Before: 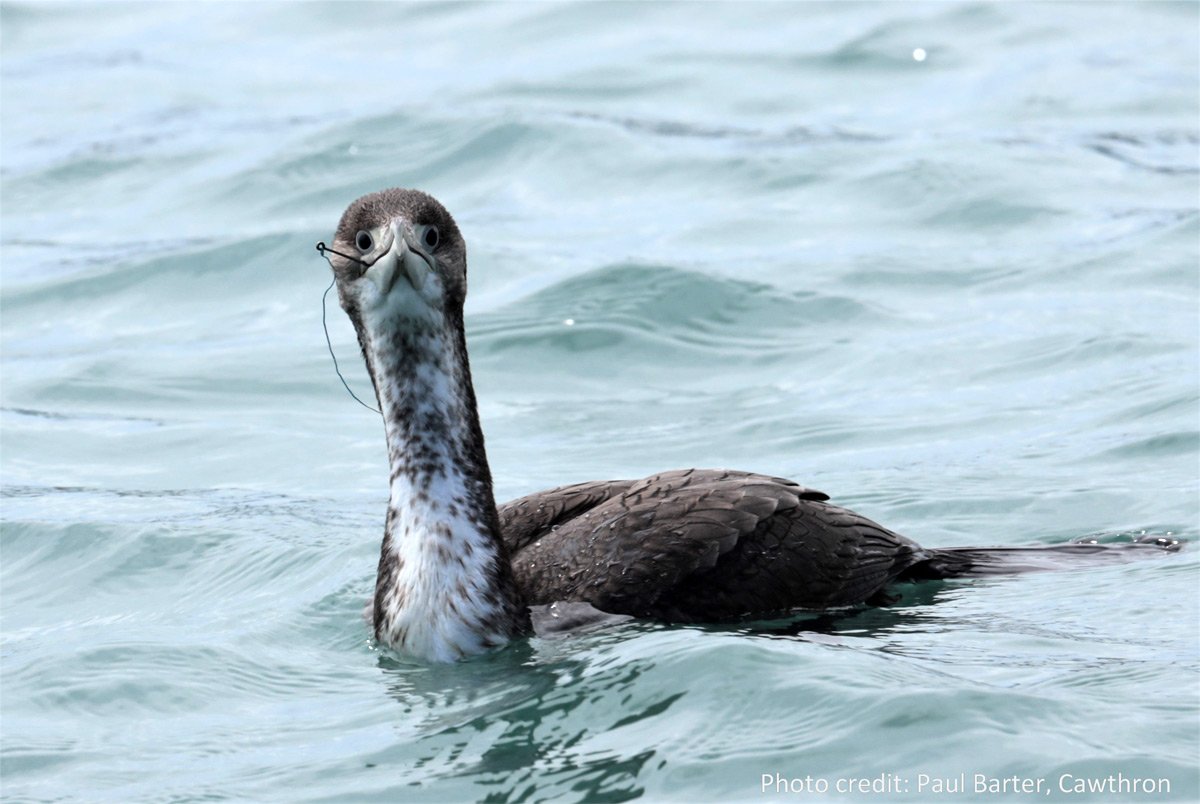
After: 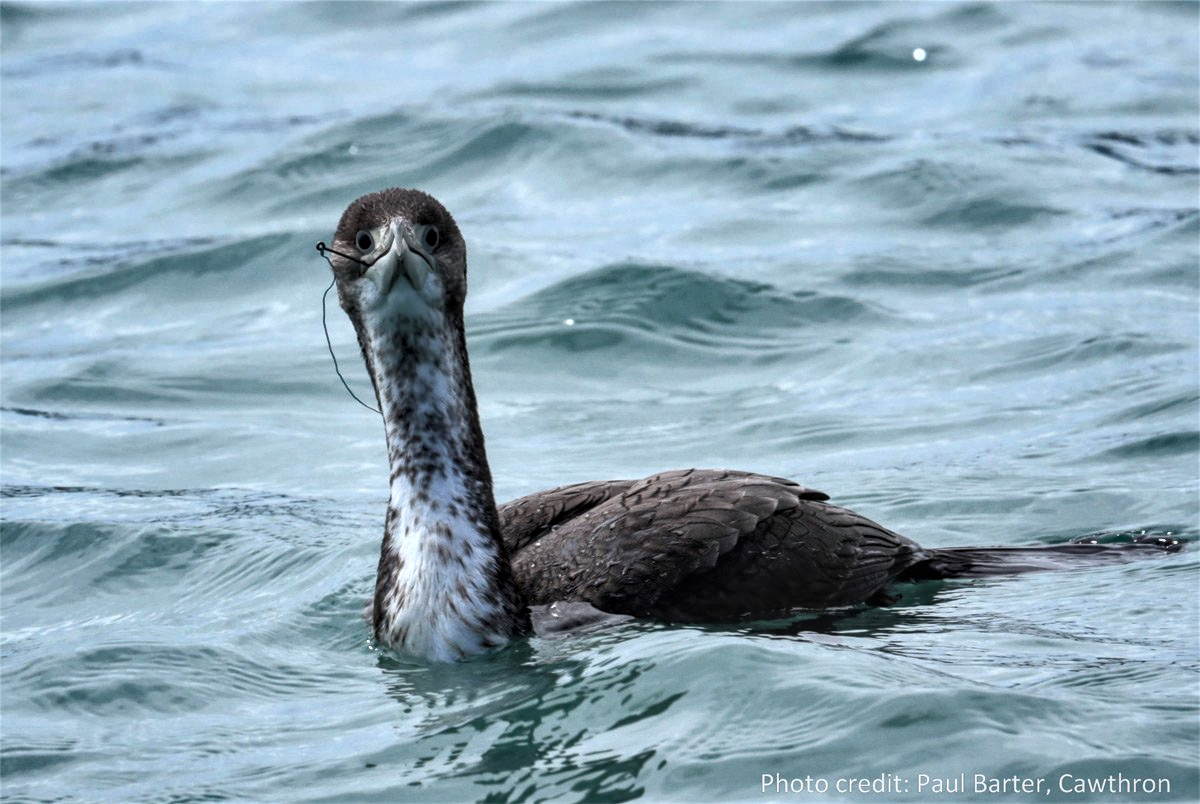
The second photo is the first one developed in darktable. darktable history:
base curve: curves: ch0 [(0, 0) (0.303, 0.277) (1, 1)]
white balance: red 0.982, blue 1.018
local contrast: on, module defaults
shadows and highlights: shadows 75, highlights -60.85, soften with gaussian
